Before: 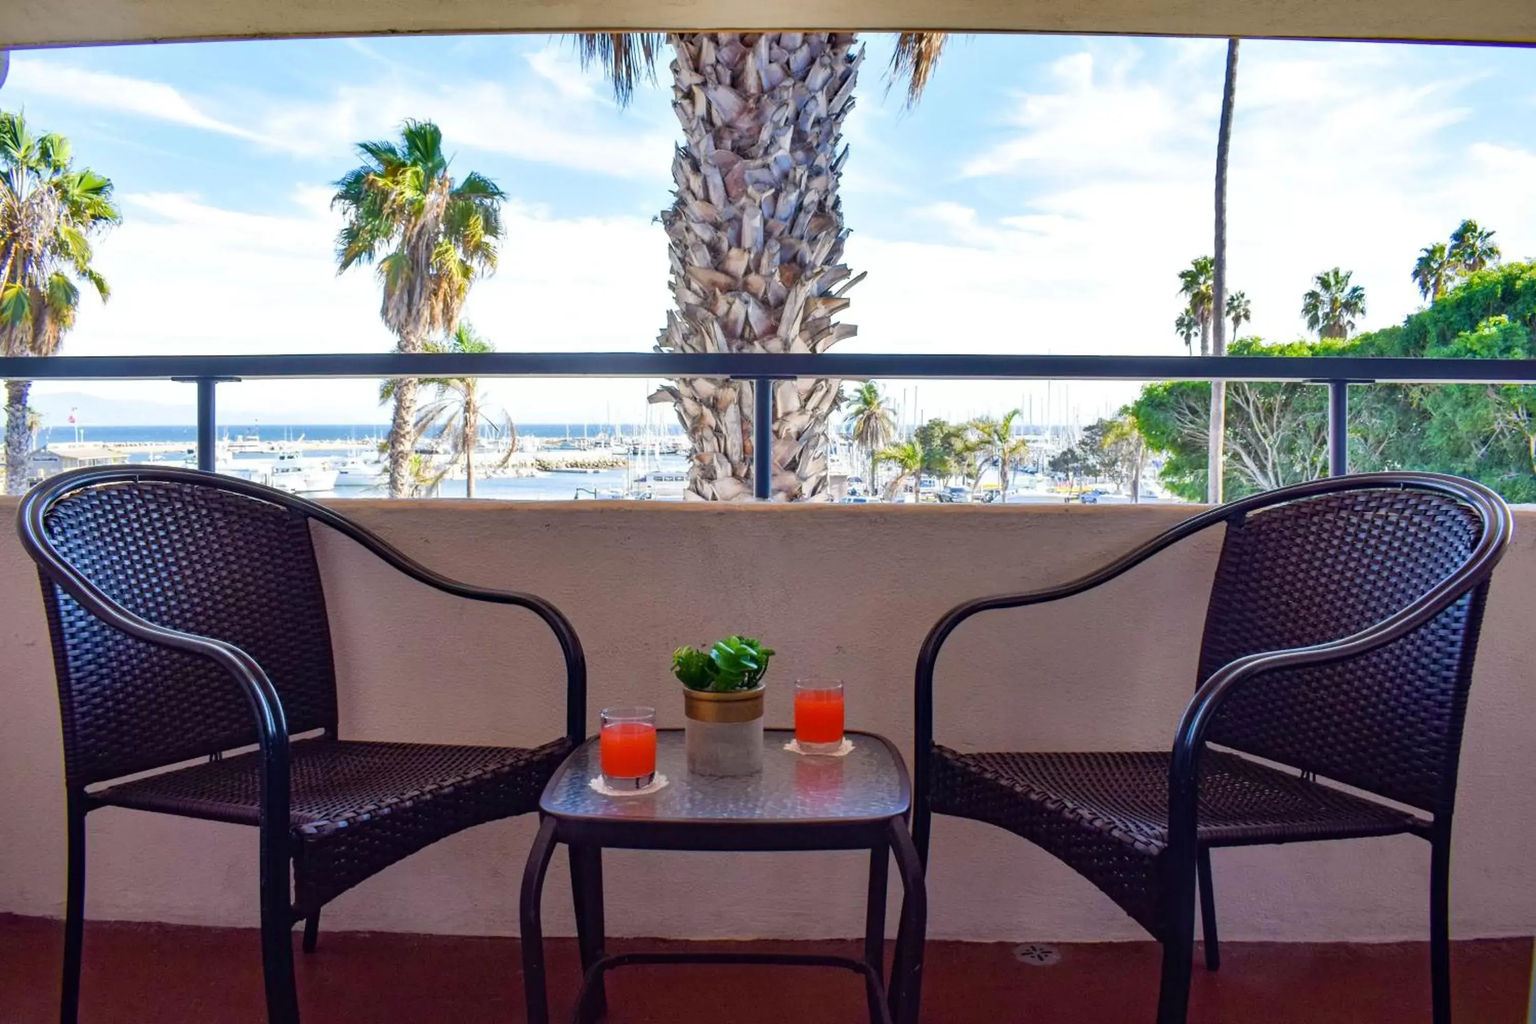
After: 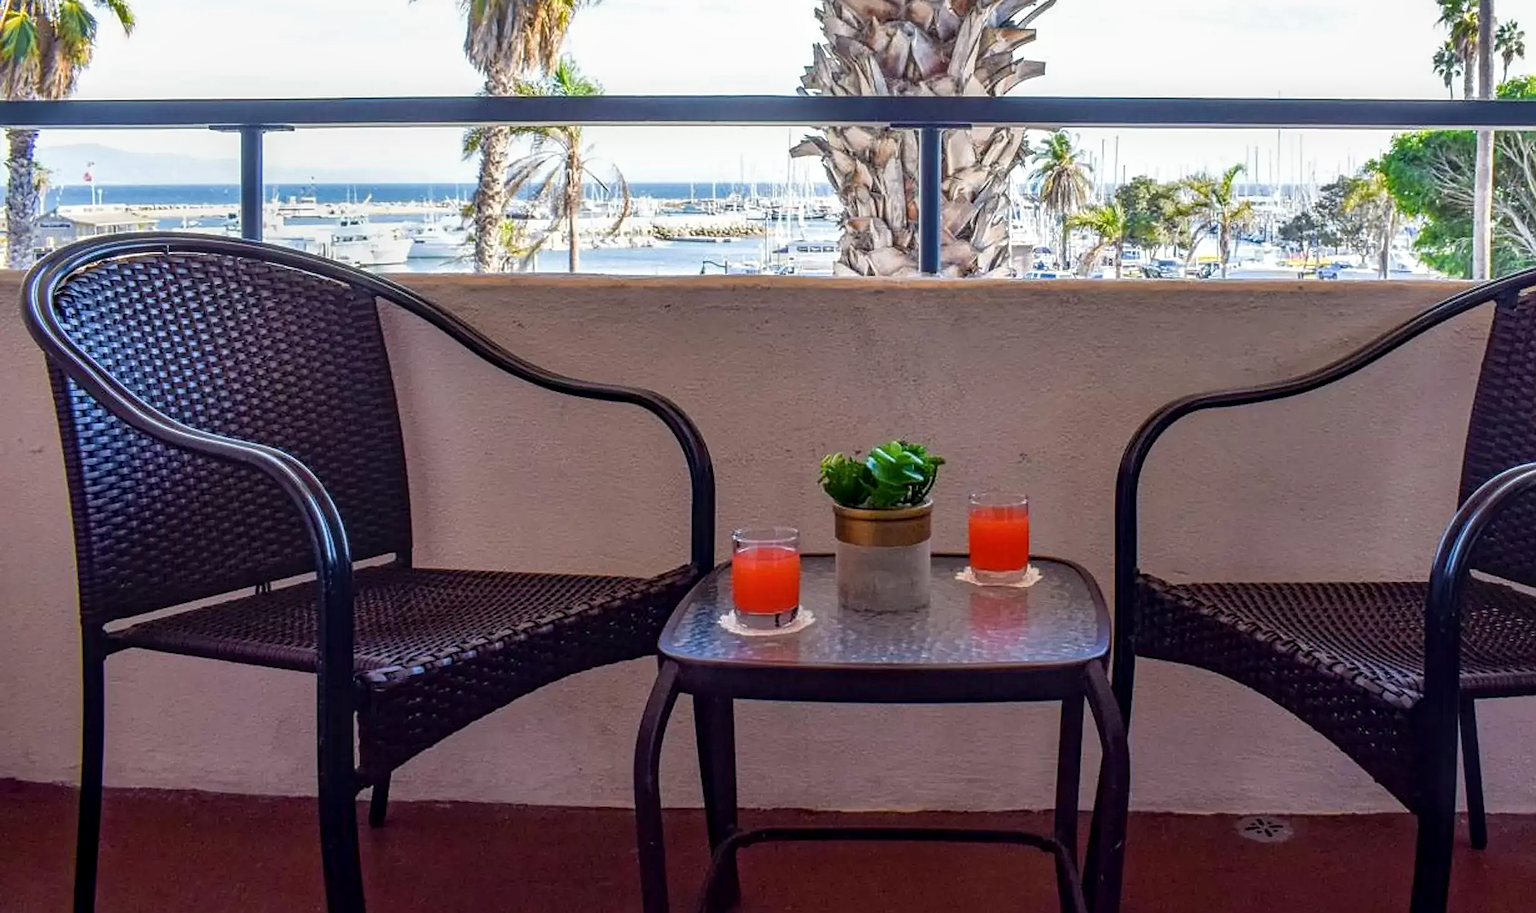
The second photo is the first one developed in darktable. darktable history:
local contrast: highlights 0%, shadows 3%, detail 133%
crop: top 26.837%, right 17.937%
sharpen: on, module defaults
